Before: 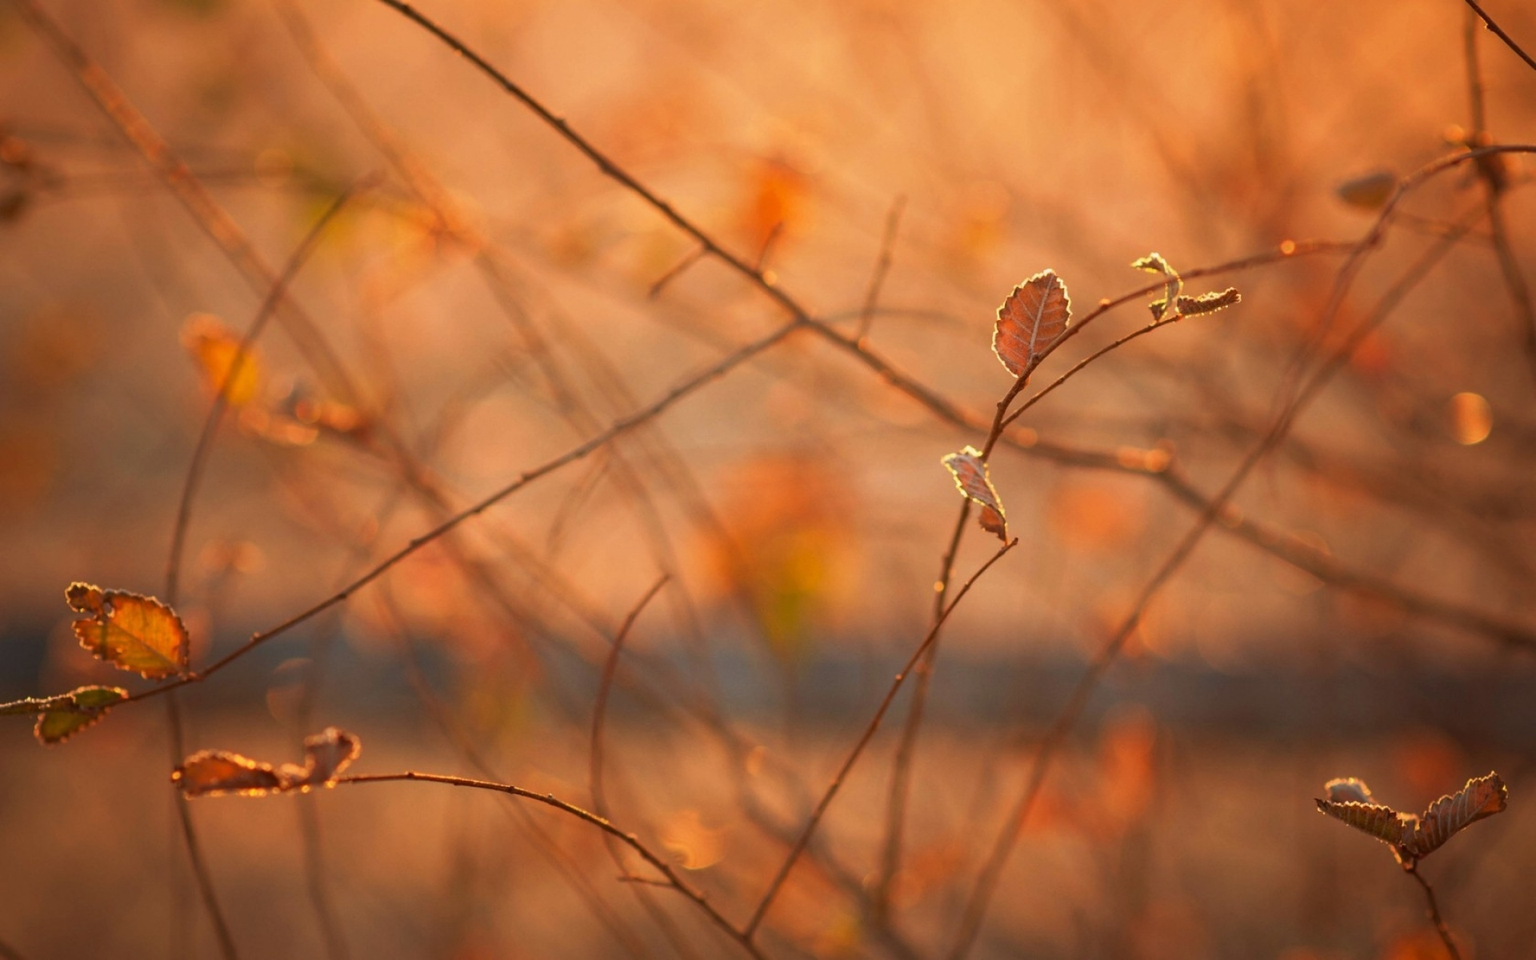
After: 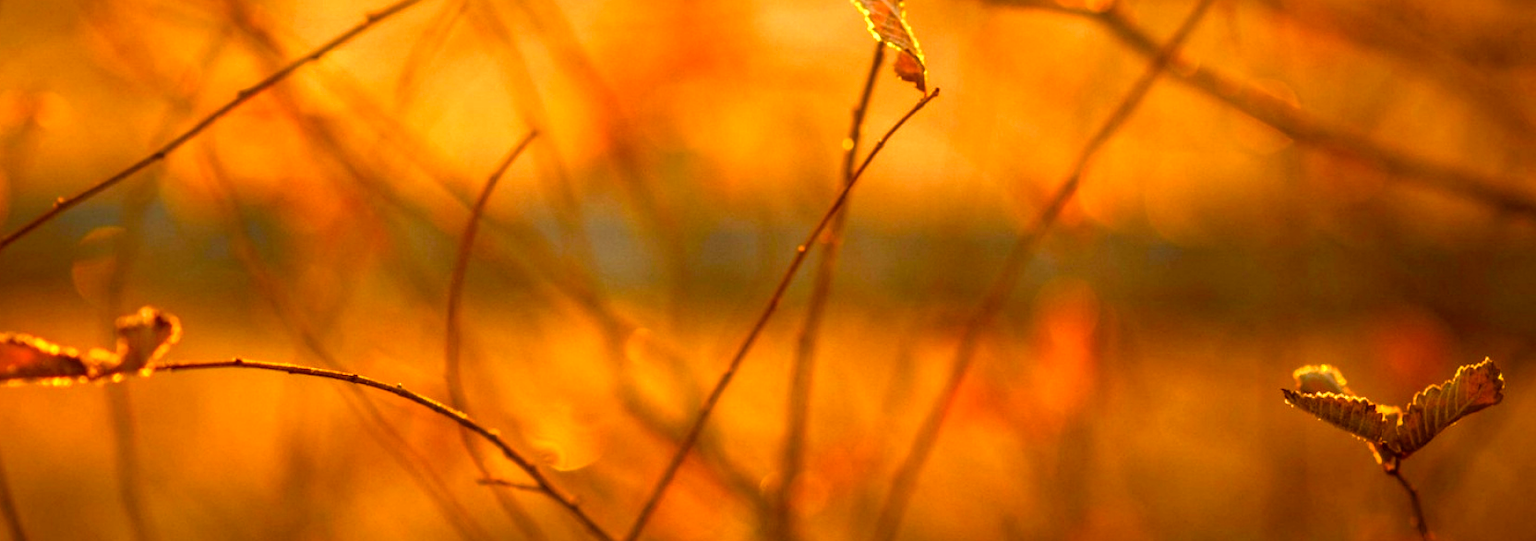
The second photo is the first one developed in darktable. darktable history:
local contrast: on, module defaults
crop and rotate: left 13.306%, top 48.129%, bottom 2.928%
color balance rgb: perceptual saturation grading › global saturation 45%, perceptual saturation grading › highlights -25%, perceptual saturation grading › shadows 50%, perceptual brilliance grading › global brilliance 3%, global vibrance 3%
white balance: red 1.08, blue 0.791
exposure: black level correction 0, exposure 0.5 EV, compensate highlight preservation false
